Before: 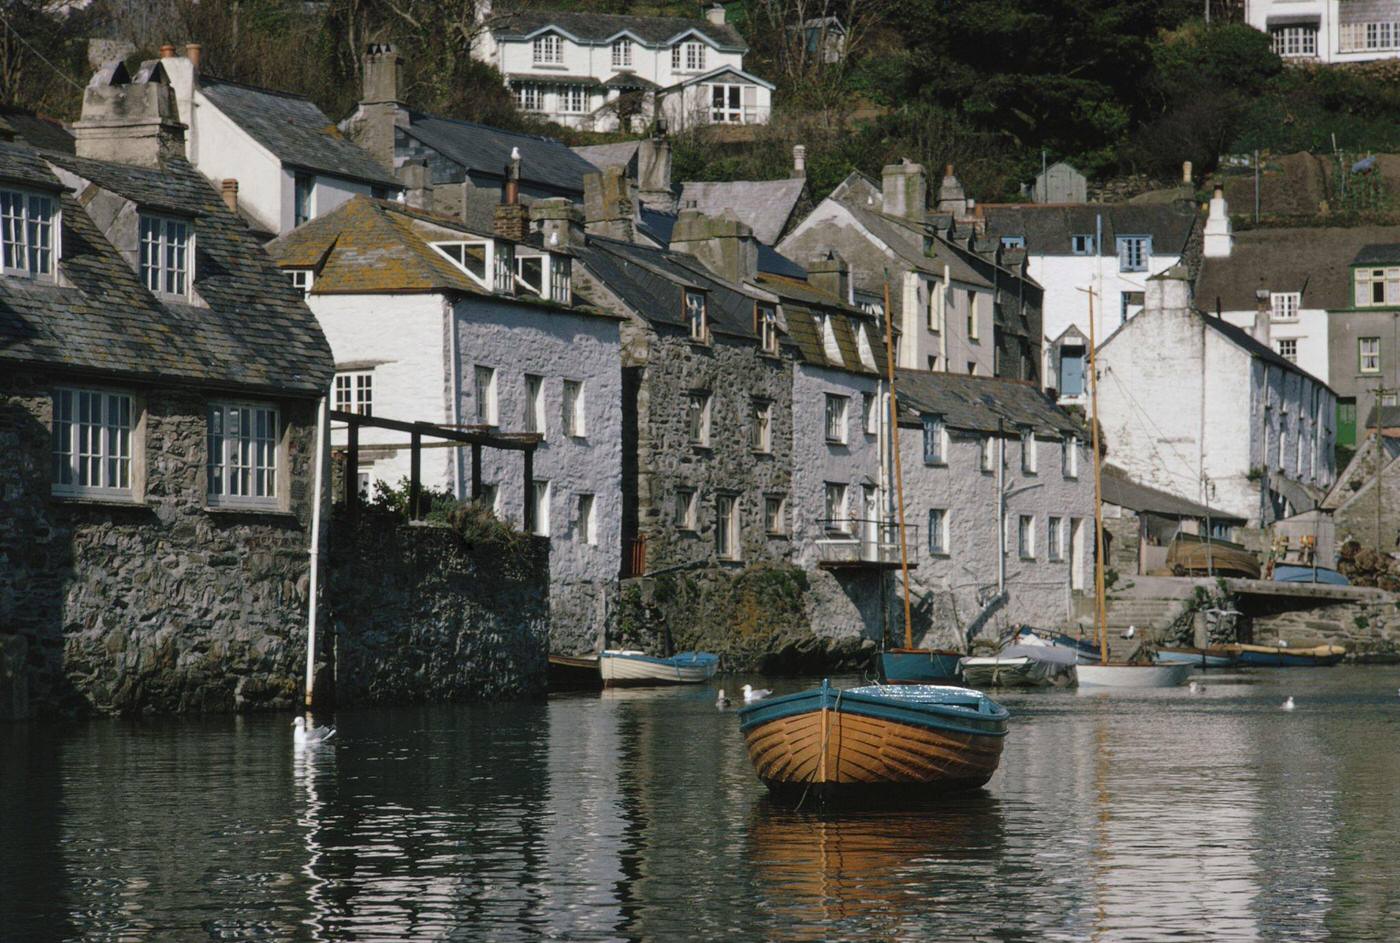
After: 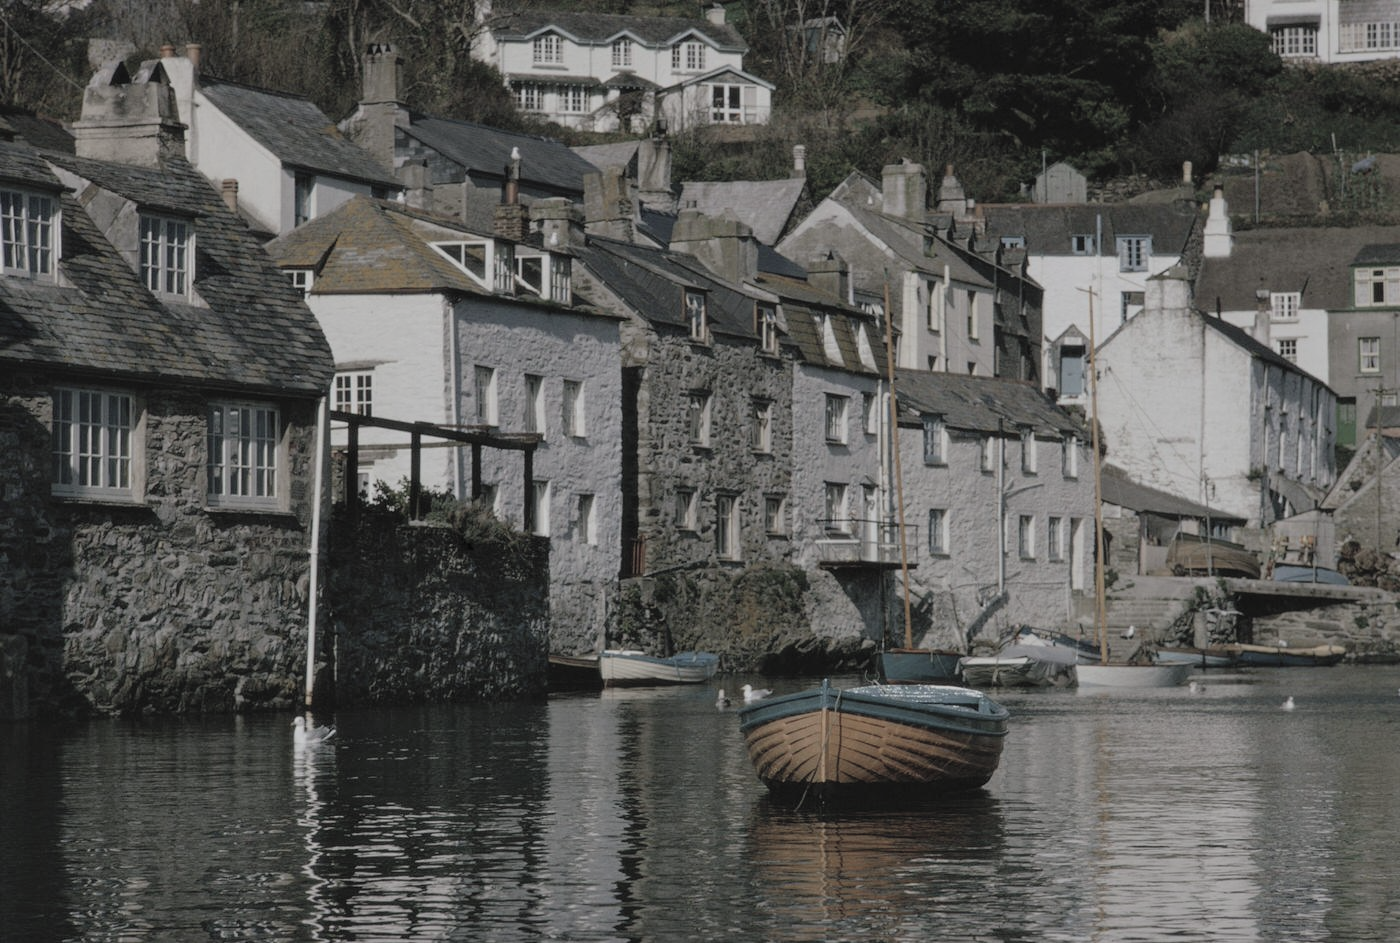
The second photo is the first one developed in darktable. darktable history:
exposure: exposure -0.939 EV, compensate exposure bias true, compensate highlight preservation false
contrast brightness saturation: brightness 0.186, saturation -0.488
